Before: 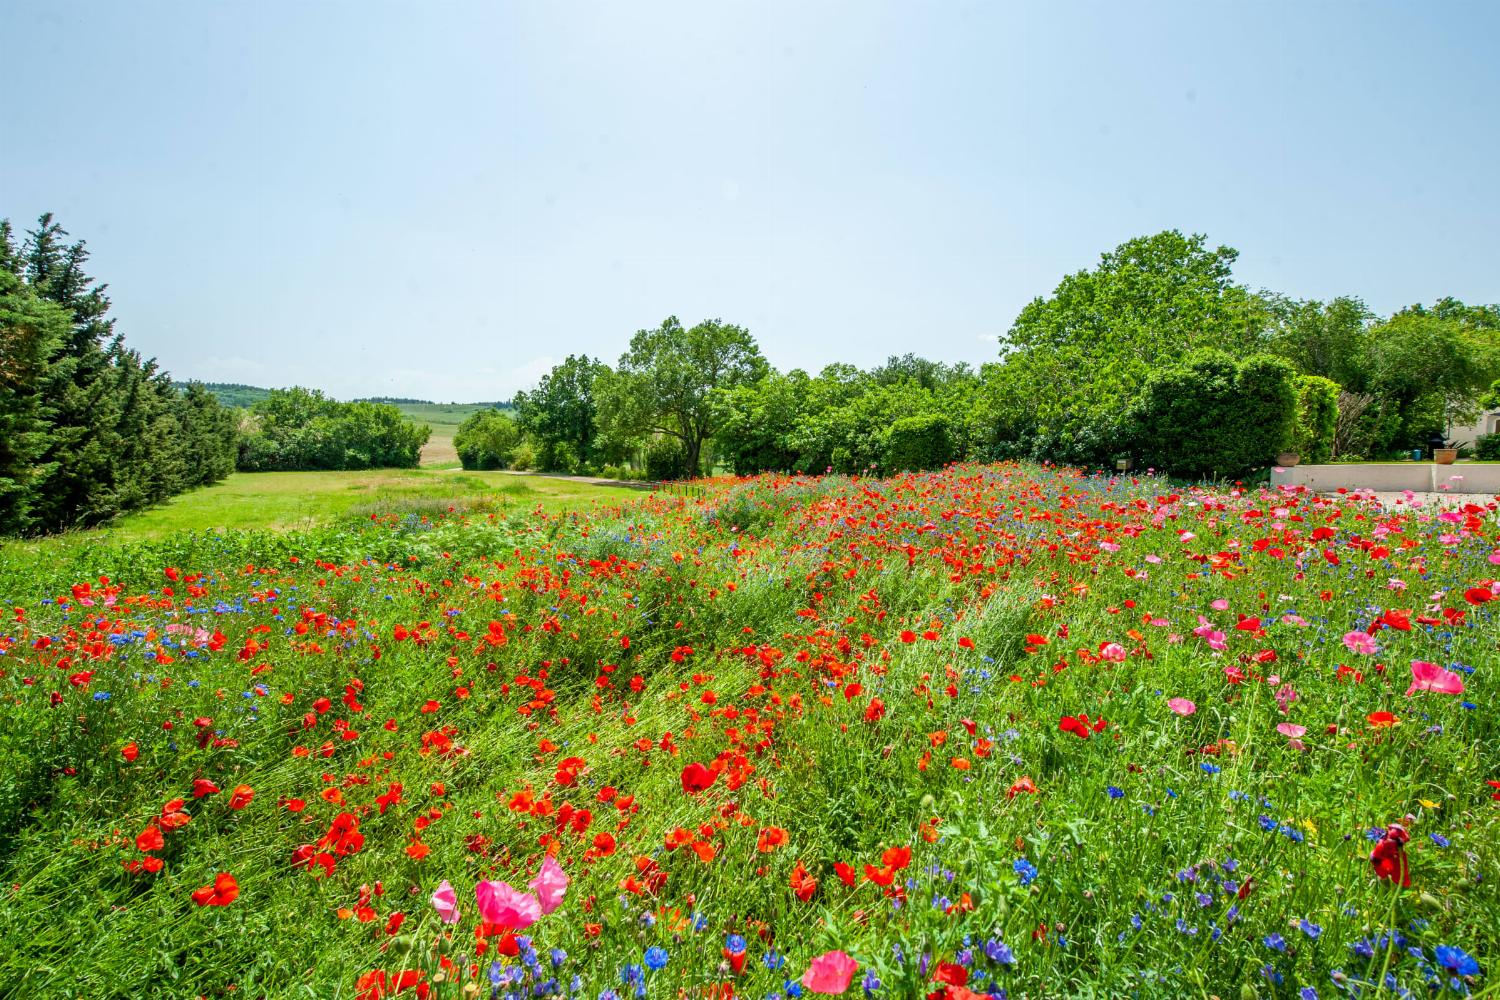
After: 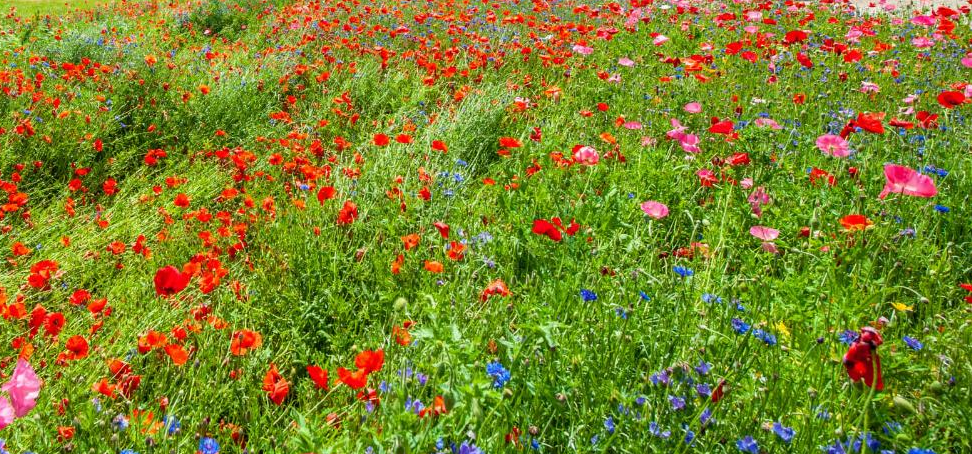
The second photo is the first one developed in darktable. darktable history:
crop and rotate: left 35.148%, top 49.729%, bottom 4.86%
